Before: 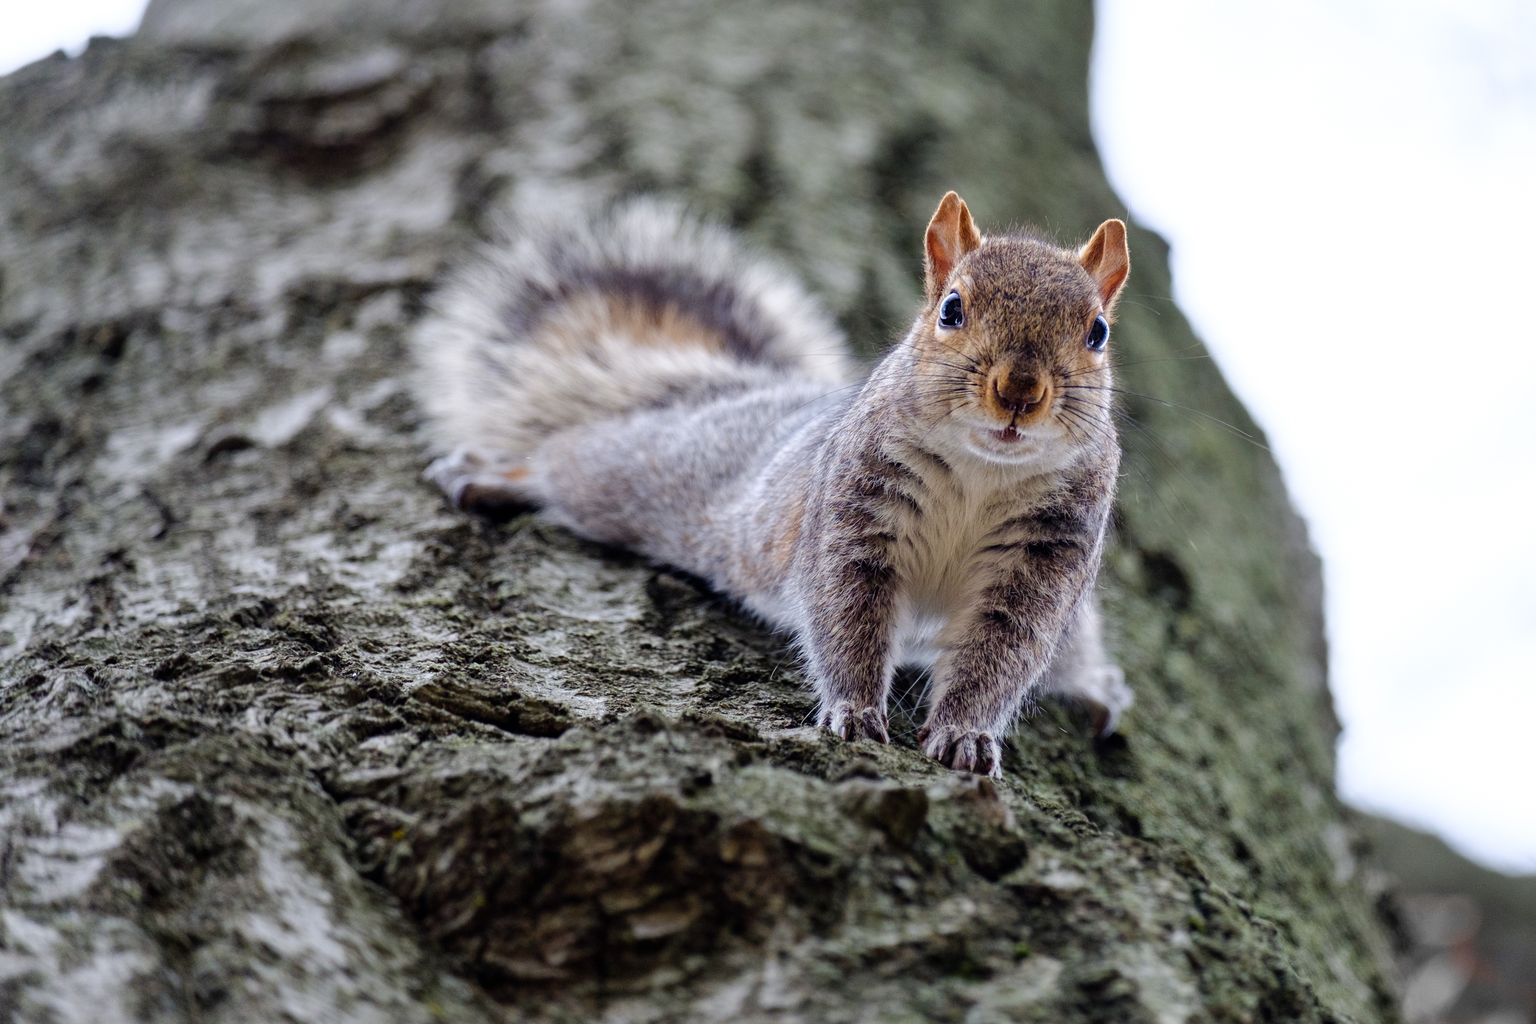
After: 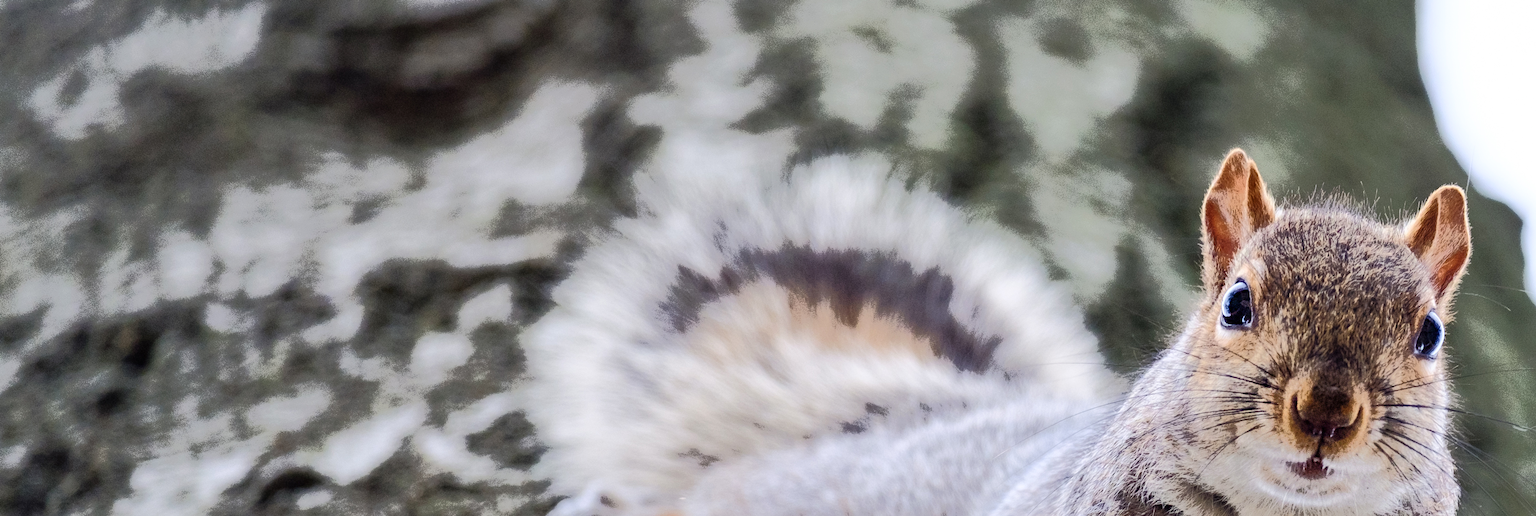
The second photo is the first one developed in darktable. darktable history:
tone curve: curves: ch0 [(0, 0) (0.003, 0.003) (0.011, 0.011) (0.025, 0.024) (0.044, 0.043) (0.069, 0.067) (0.1, 0.096) (0.136, 0.131) (0.177, 0.171) (0.224, 0.216) (0.277, 0.267) (0.335, 0.323) (0.399, 0.384) (0.468, 0.451) (0.543, 0.678) (0.623, 0.734) (0.709, 0.795) (0.801, 0.859) (0.898, 0.928) (1, 1)], color space Lab, independent channels, preserve colors none
crop: left 0.552%, top 7.632%, right 23.185%, bottom 53.932%
